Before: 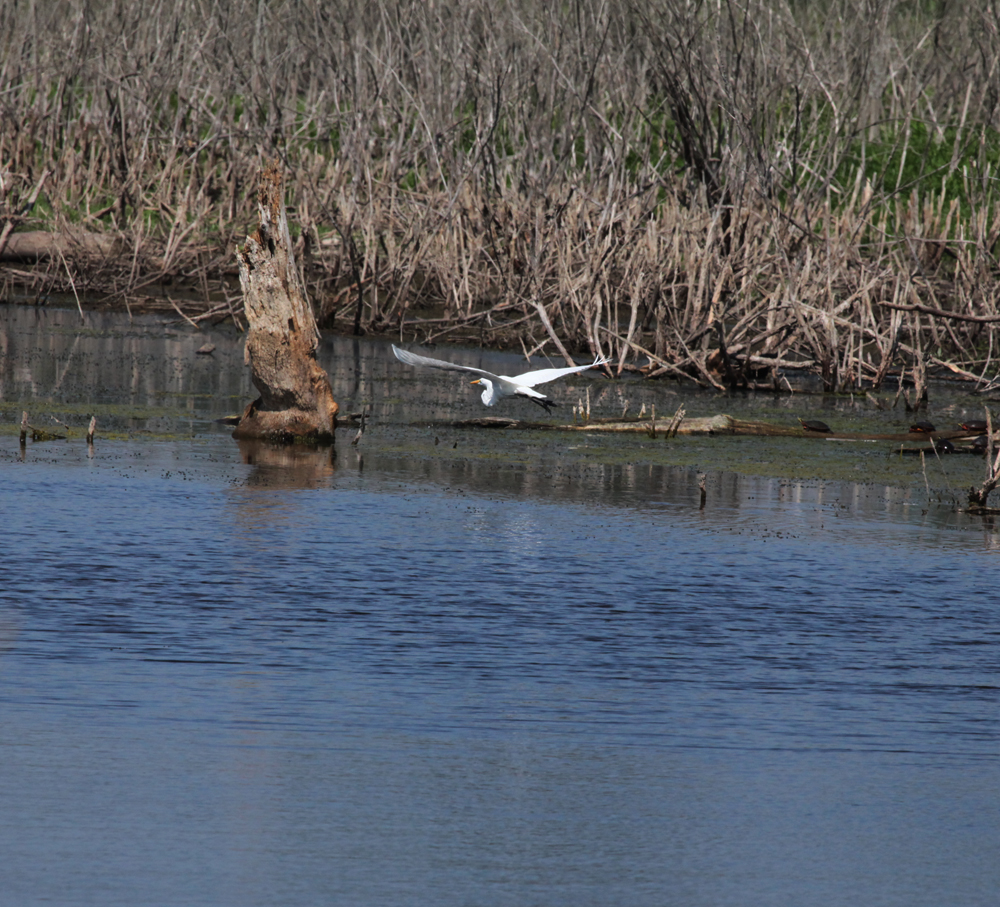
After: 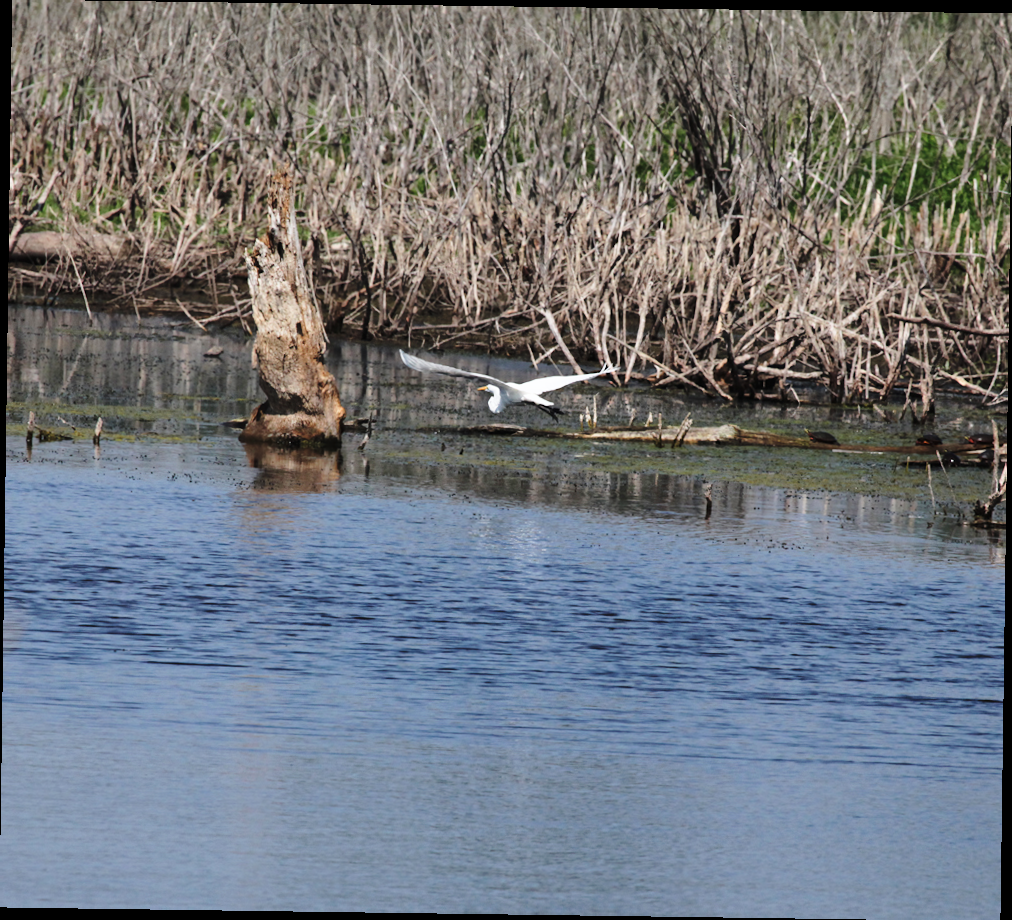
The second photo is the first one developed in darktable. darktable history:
base curve: curves: ch0 [(0, 0) (0.028, 0.03) (0.121, 0.232) (0.46, 0.748) (0.859, 0.968) (1, 1)], preserve colors none
color contrast: green-magenta contrast 0.84, blue-yellow contrast 0.86
rotate and perspective: rotation 0.8°, automatic cropping off
